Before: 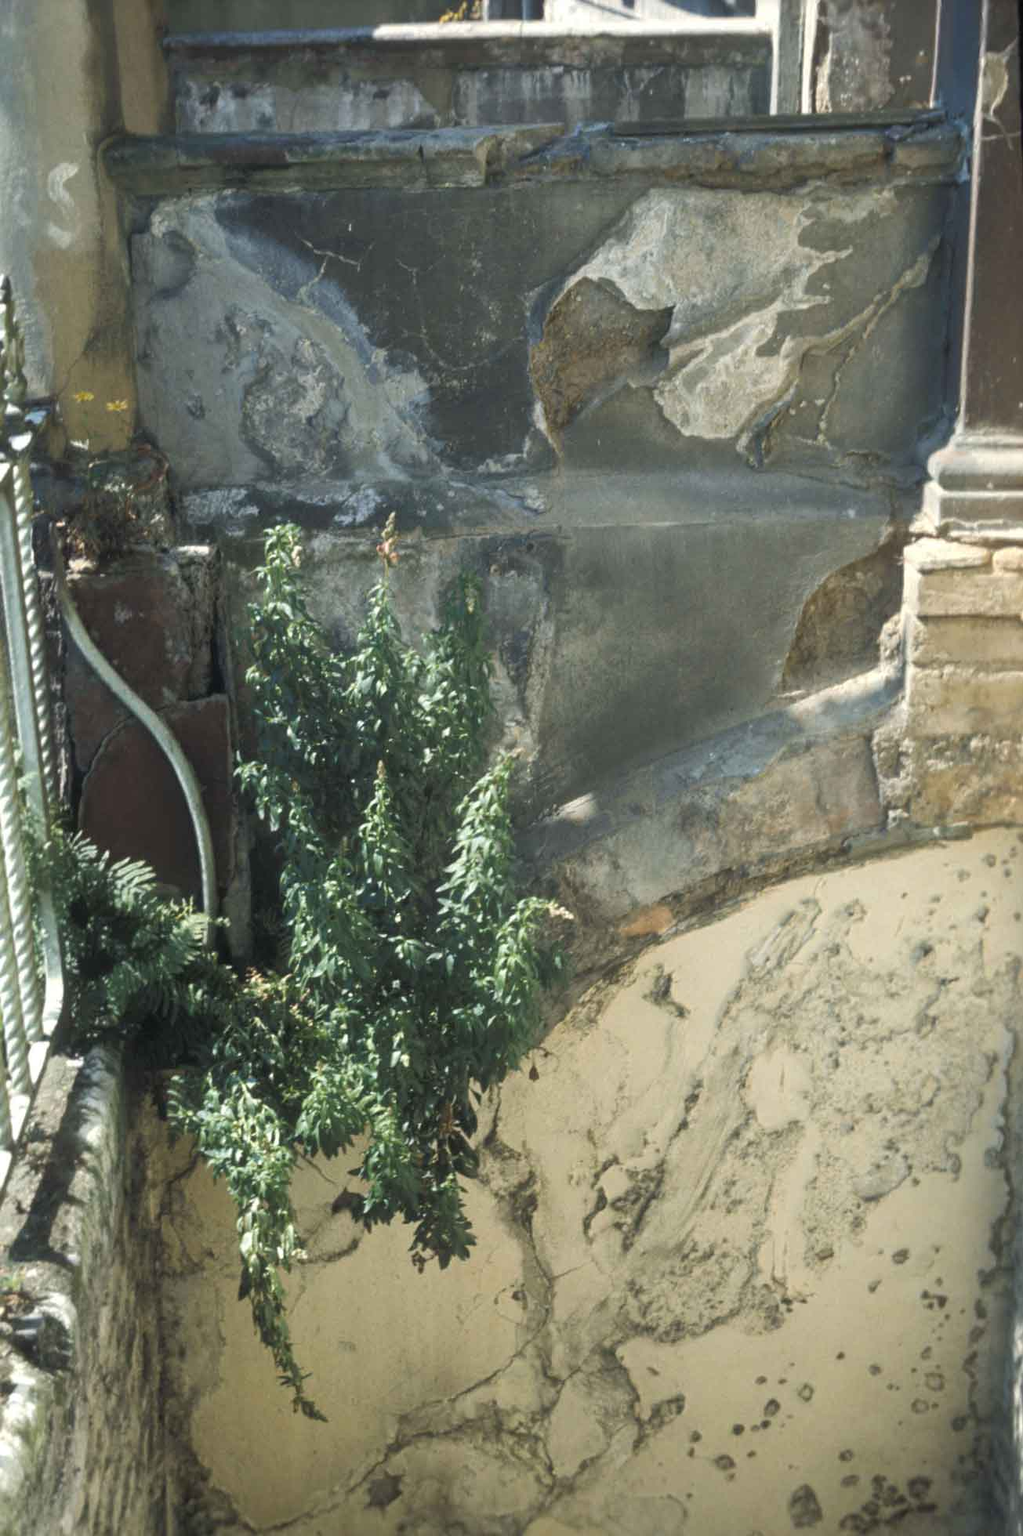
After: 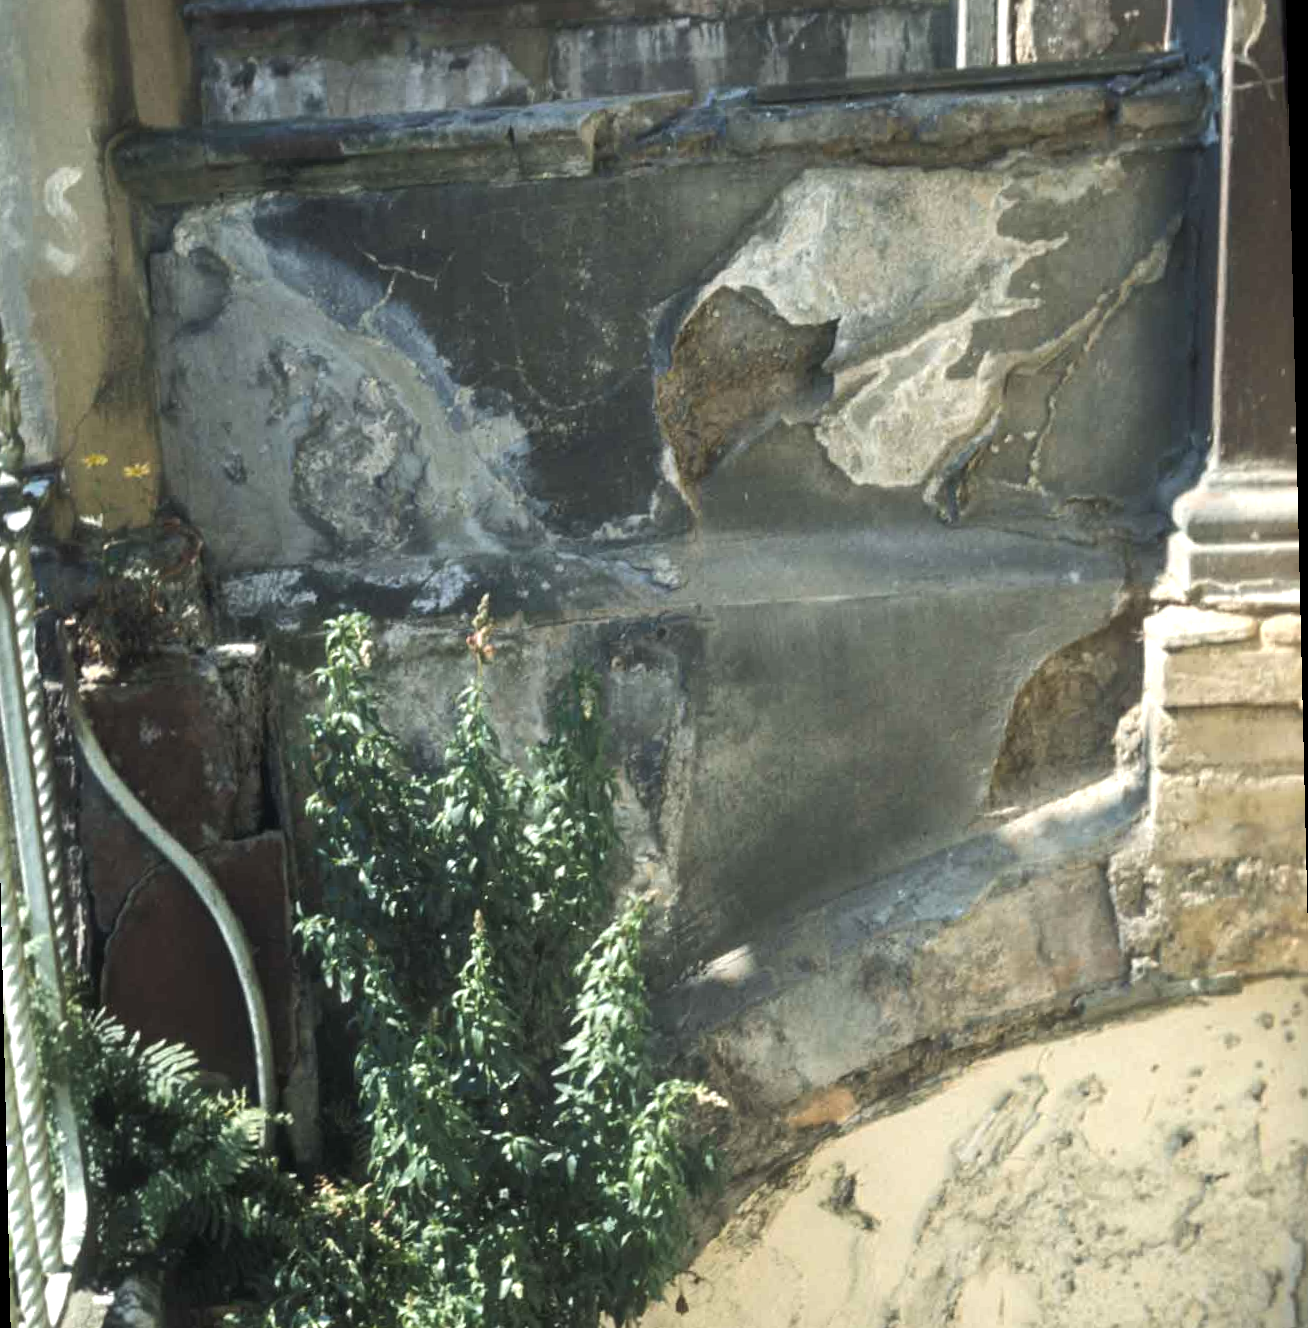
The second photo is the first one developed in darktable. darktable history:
crop: bottom 28.576%
tone equalizer: -8 EV -0.417 EV, -7 EV -0.389 EV, -6 EV -0.333 EV, -5 EV -0.222 EV, -3 EV 0.222 EV, -2 EV 0.333 EV, -1 EV 0.389 EV, +0 EV 0.417 EV, edges refinement/feathering 500, mask exposure compensation -1.57 EV, preserve details no
rotate and perspective: rotation -1.32°, lens shift (horizontal) -0.031, crop left 0.015, crop right 0.985, crop top 0.047, crop bottom 0.982
